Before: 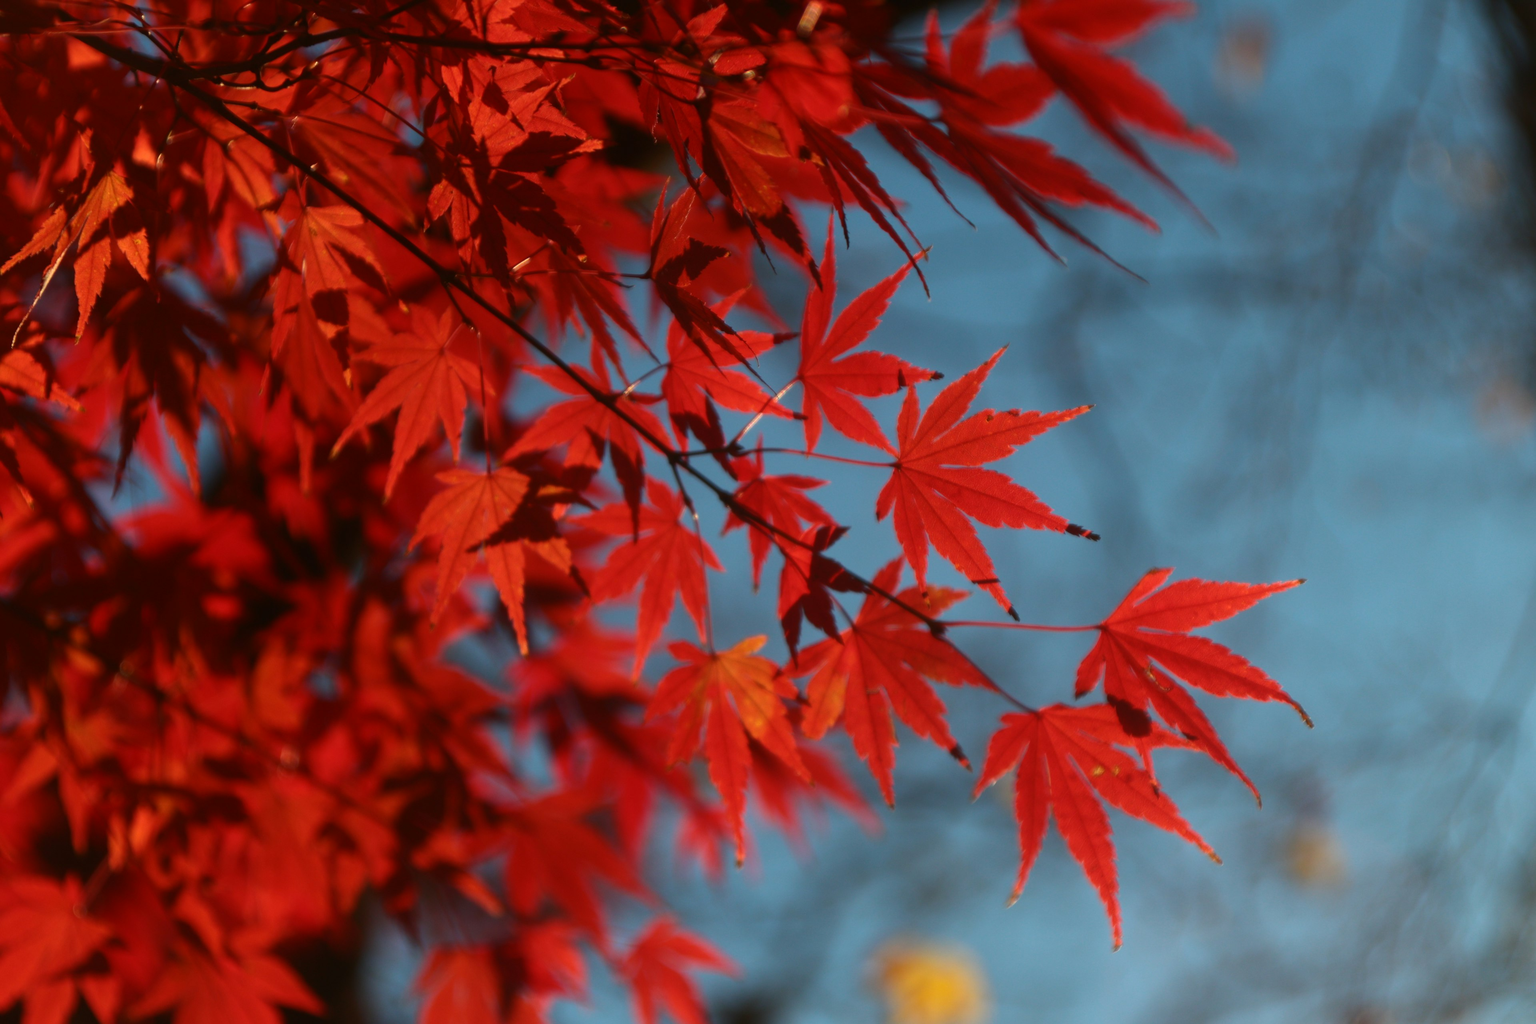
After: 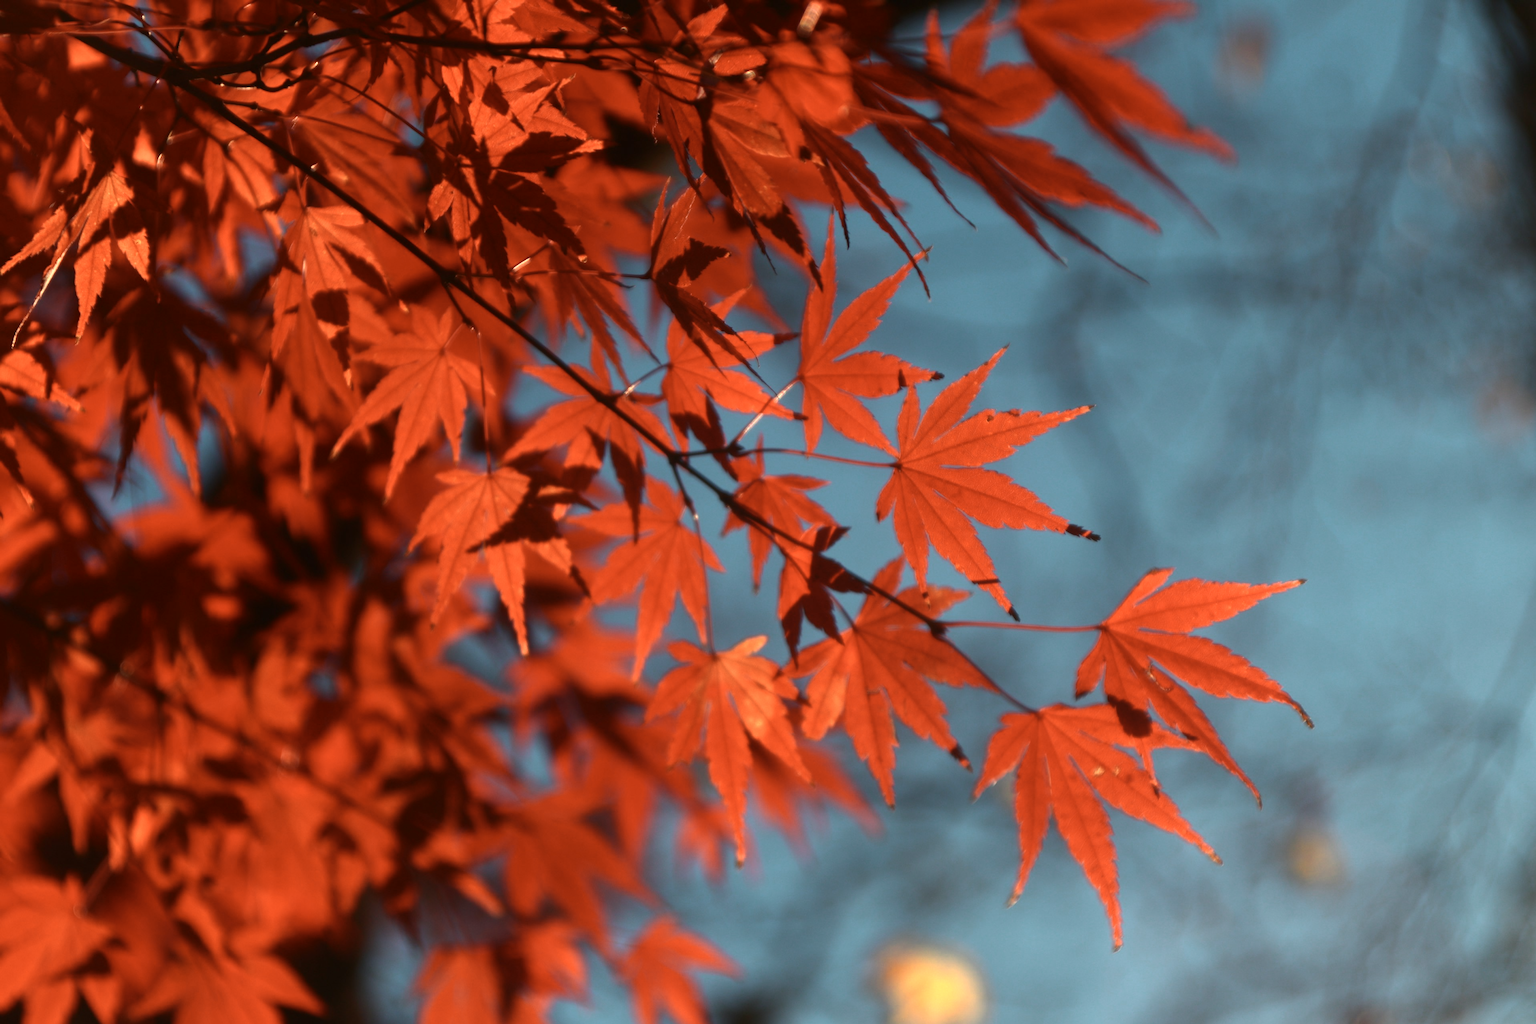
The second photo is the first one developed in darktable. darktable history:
tone equalizer: on, module defaults
color zones: curves: ch0 [(0.018, 0.548) (0.224, 0.64) (0.425, 0.447) (0.675, 0.575) (0.732, 0.579)]; ch1 [(0.066, 0.487) (0.25, 0.5) (0.404, 0.43) (0.75, 0.421) (0.956, 0.421)]; ch2 [(0.044, 0.561) (0.215, 0.465) (0.399, 0.544) (0.465, 0.548) (0.614, 0.447) (0.724, 0.43) (0.882, 0.623) (0.956, 0.632)]
